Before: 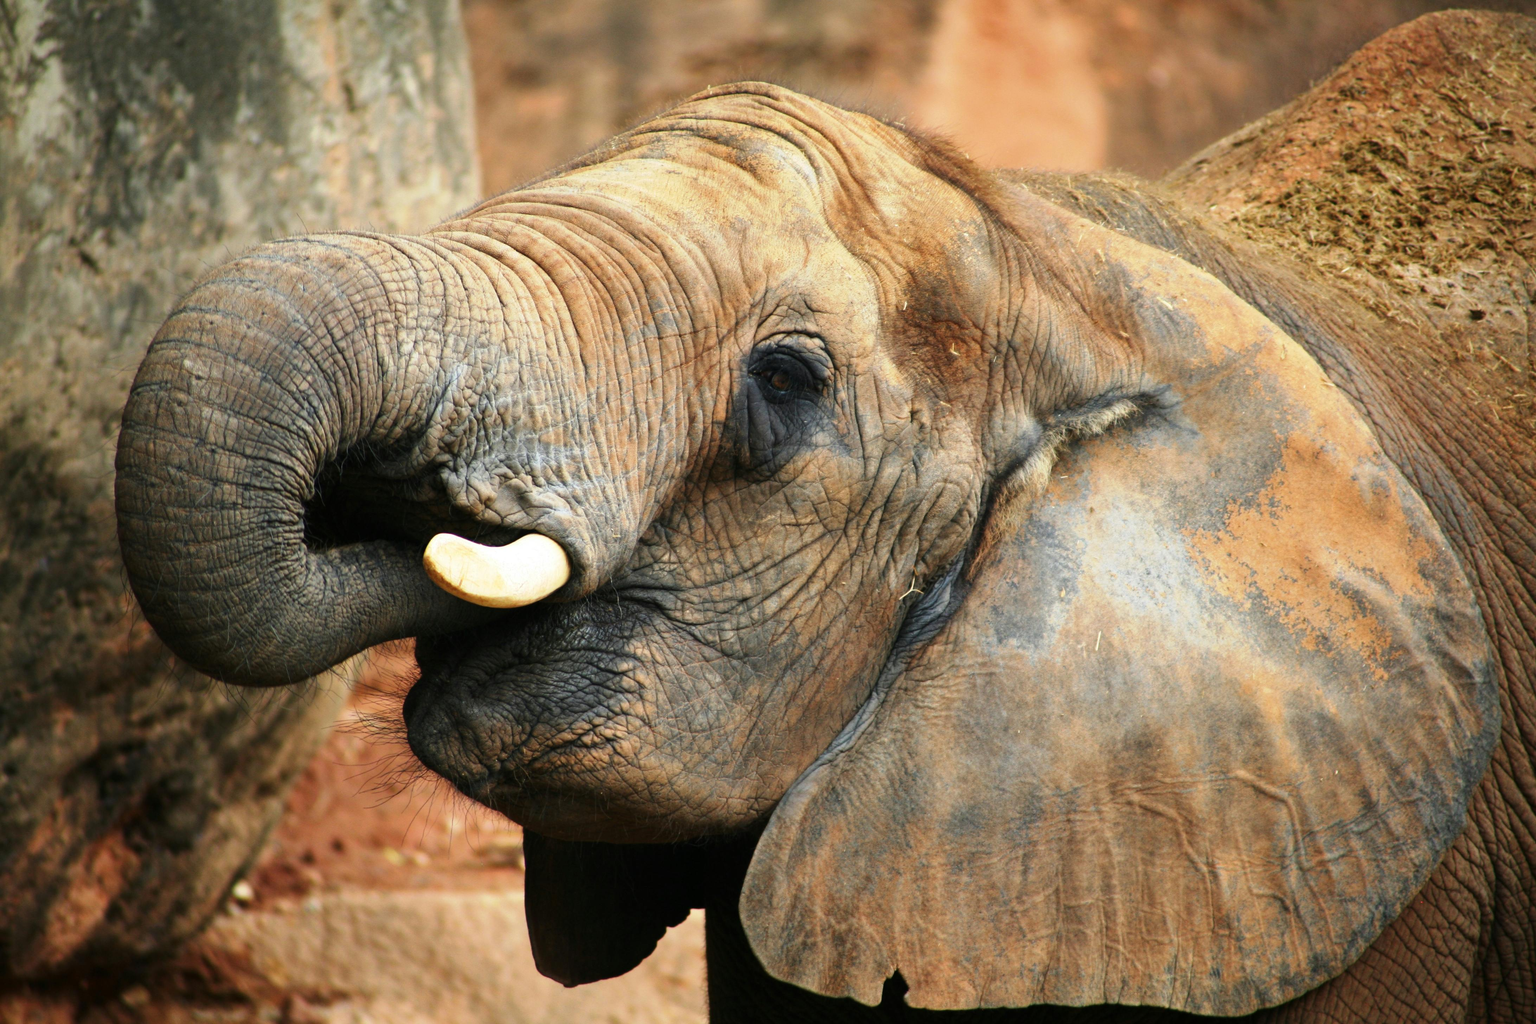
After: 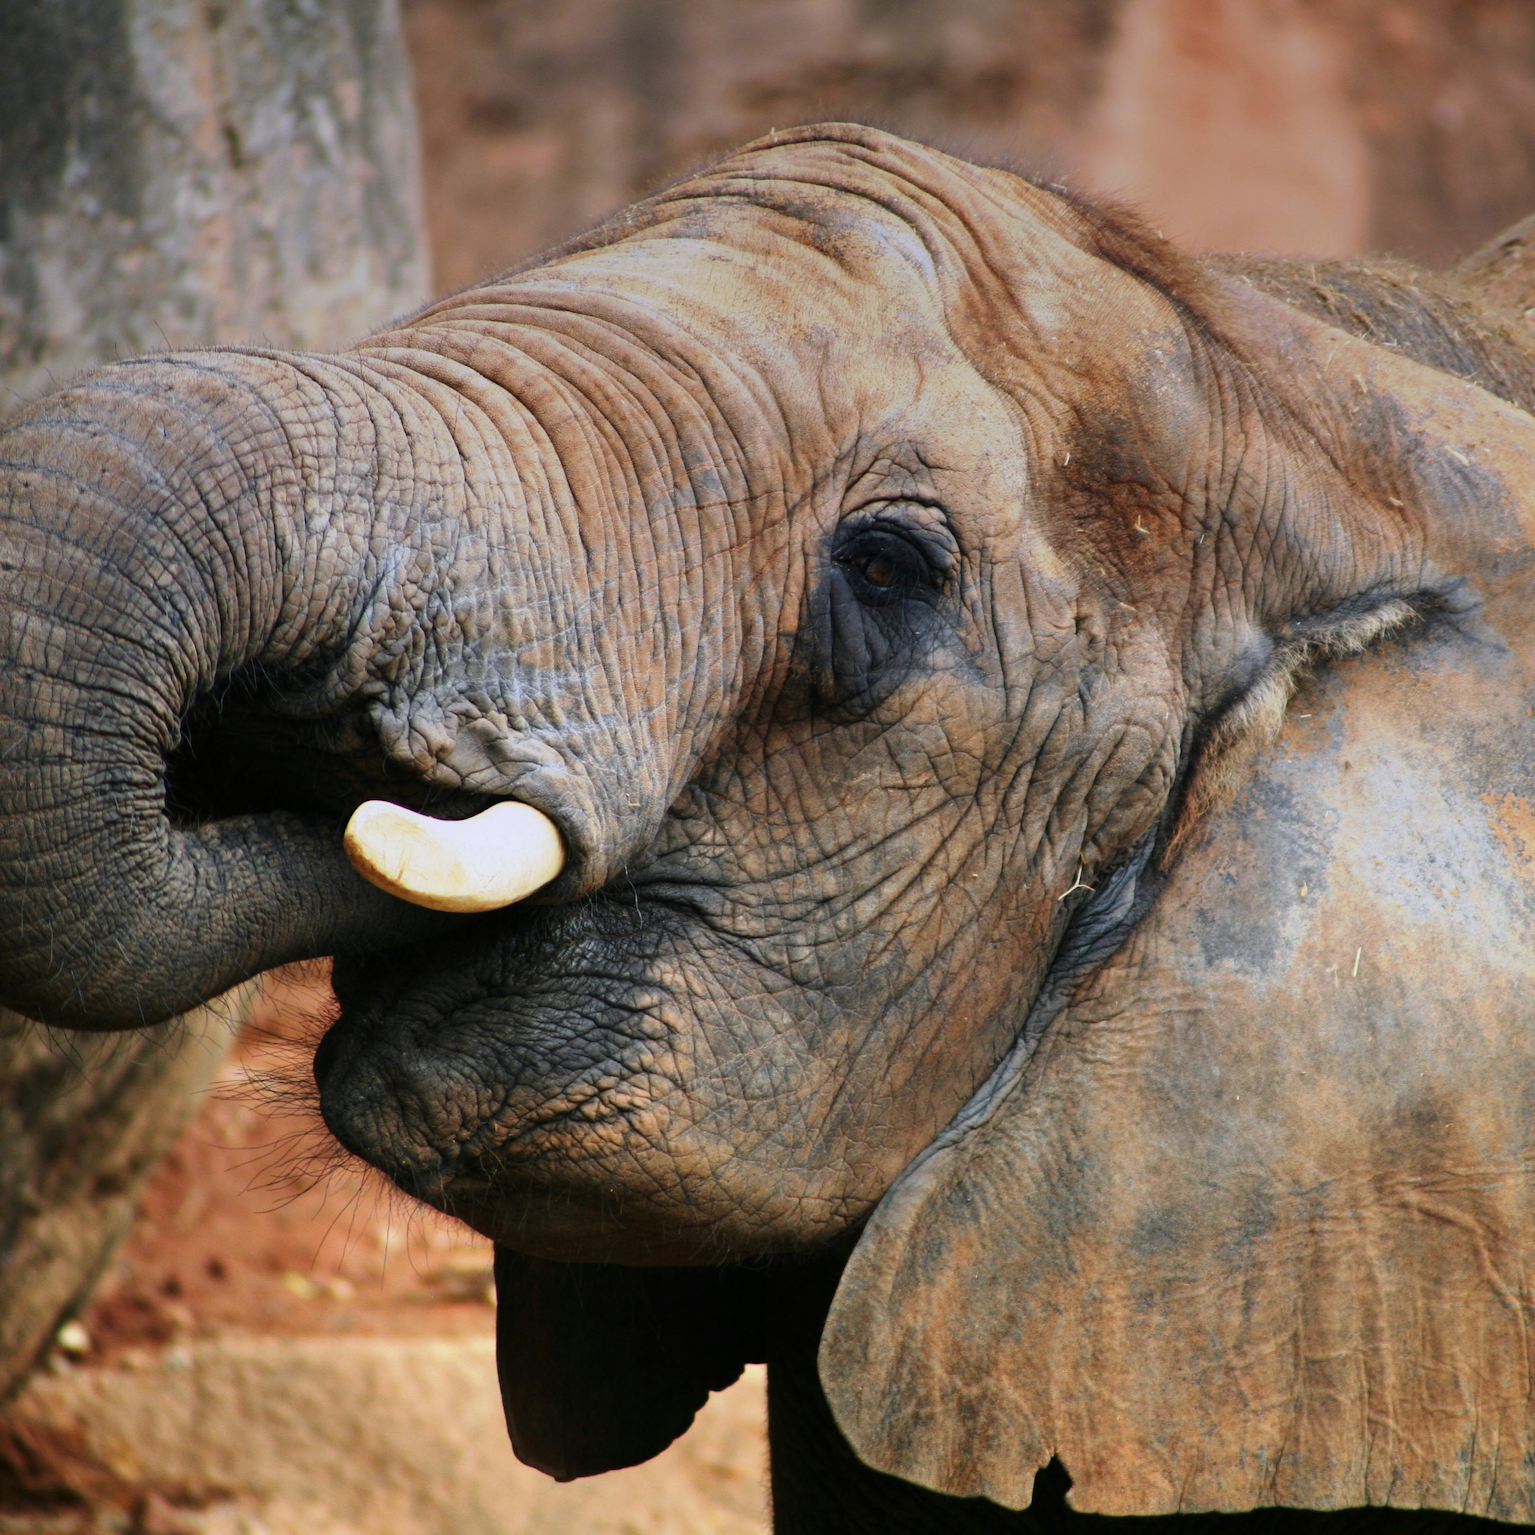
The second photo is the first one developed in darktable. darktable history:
crop and rotate: left 12.648%, right 20.685%
graduated density: hue 238.83°, saturation 50%
